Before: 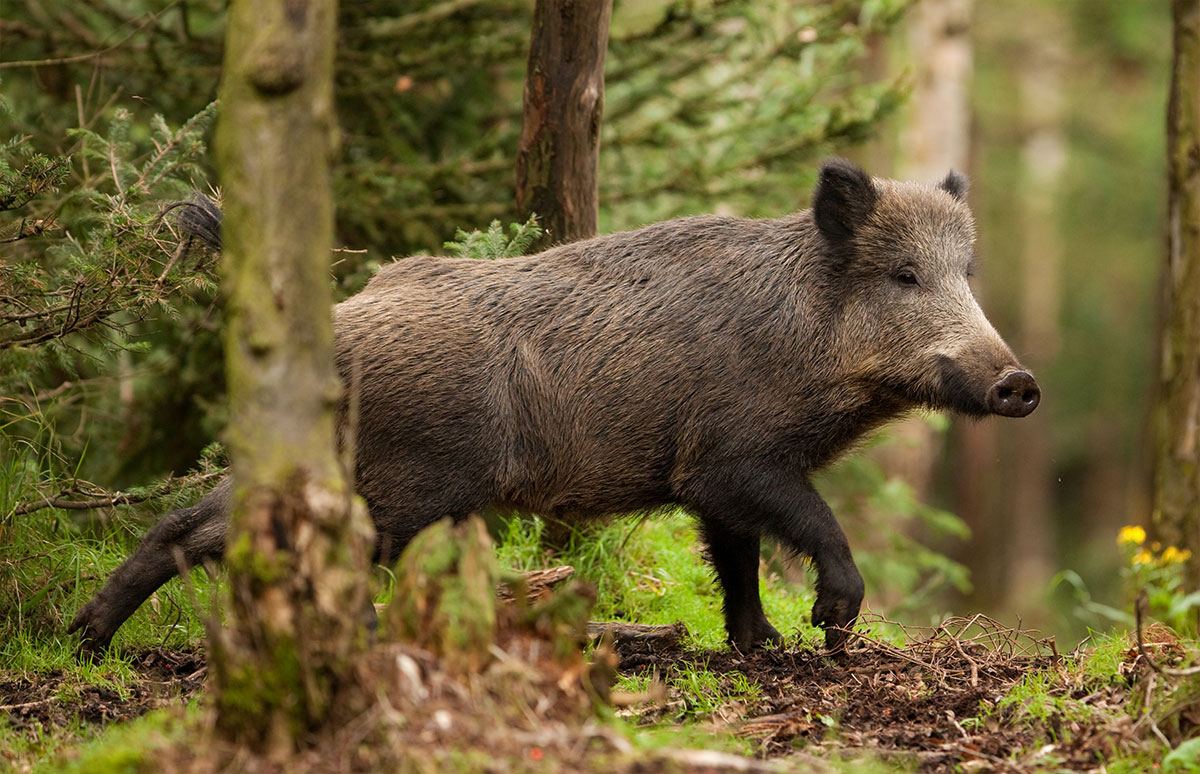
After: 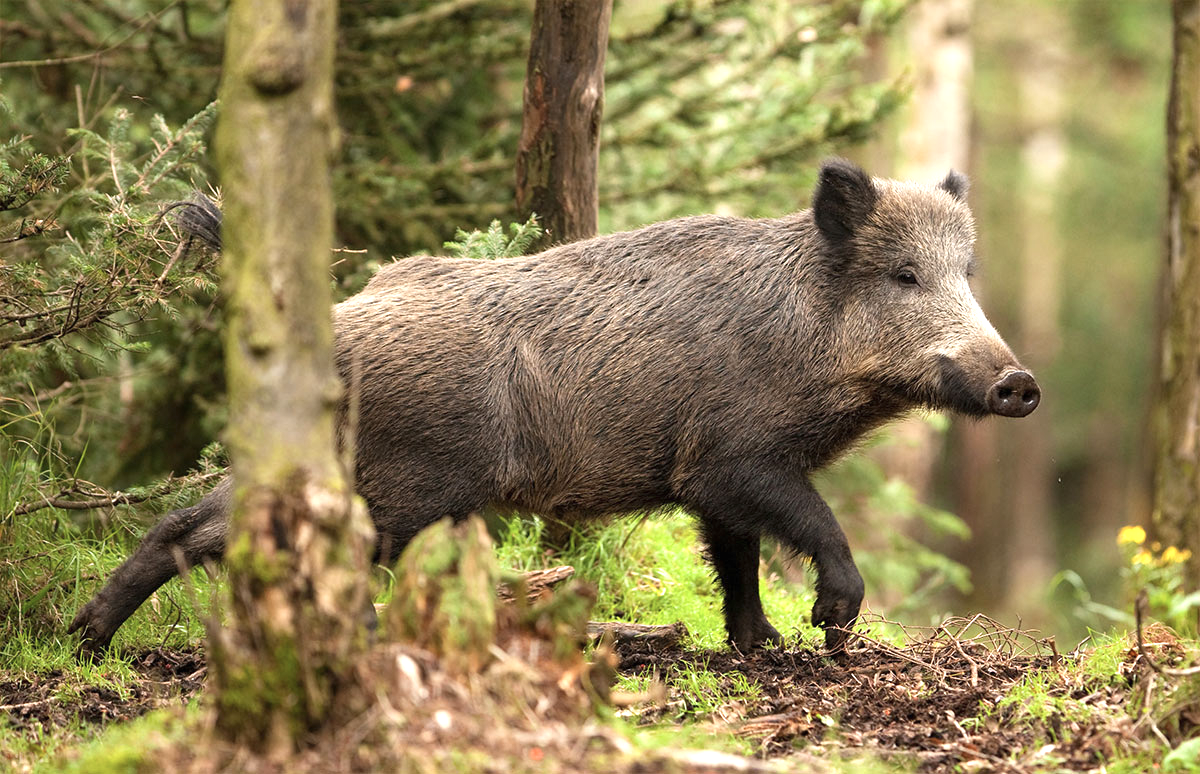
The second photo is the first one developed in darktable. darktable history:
exposure: black level correction 0, exposure 0.892 EV, compensate exposure bias true, compensate highlight preservation false
contrast brightness saturation: saturation -0.173
